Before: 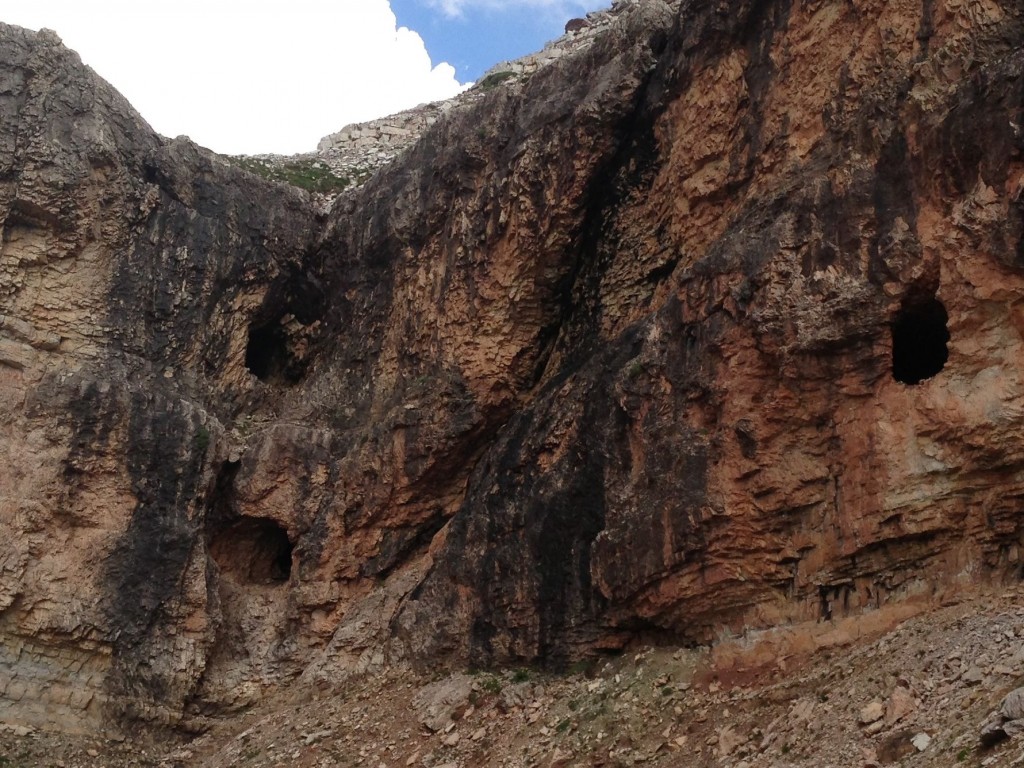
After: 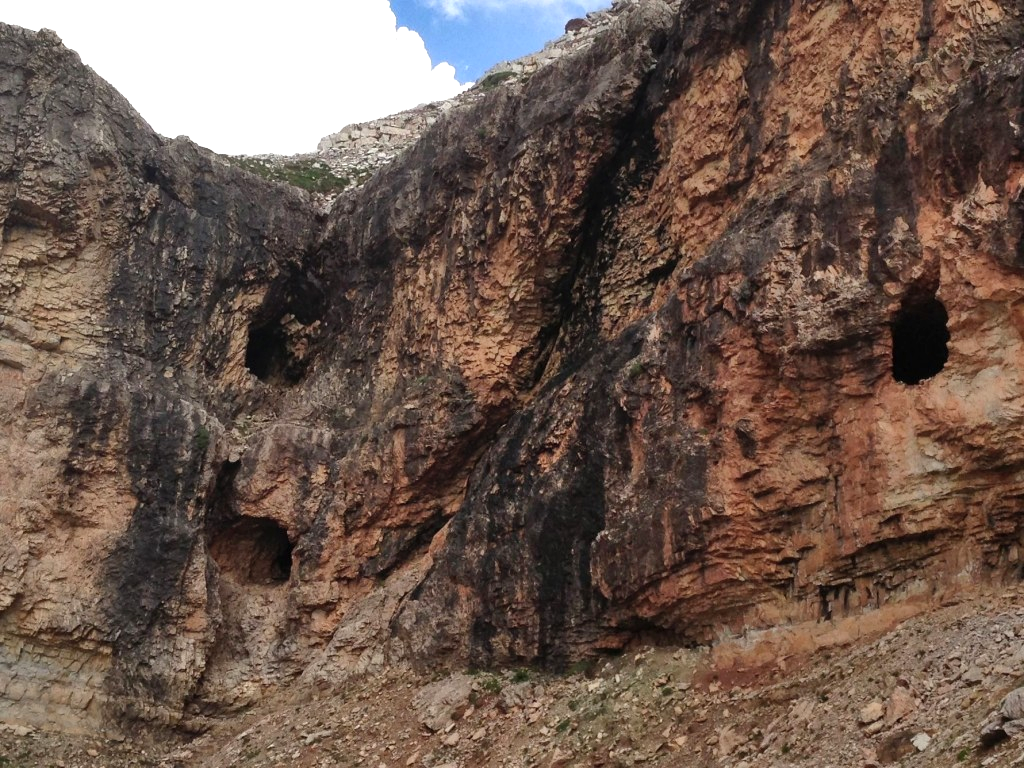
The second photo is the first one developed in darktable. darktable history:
shadows and highlights: soften with gaussian
exposure: exposure 0.197 EV, compensate highlight preservation false
levels: levels [0, 0.474, 0.947]
